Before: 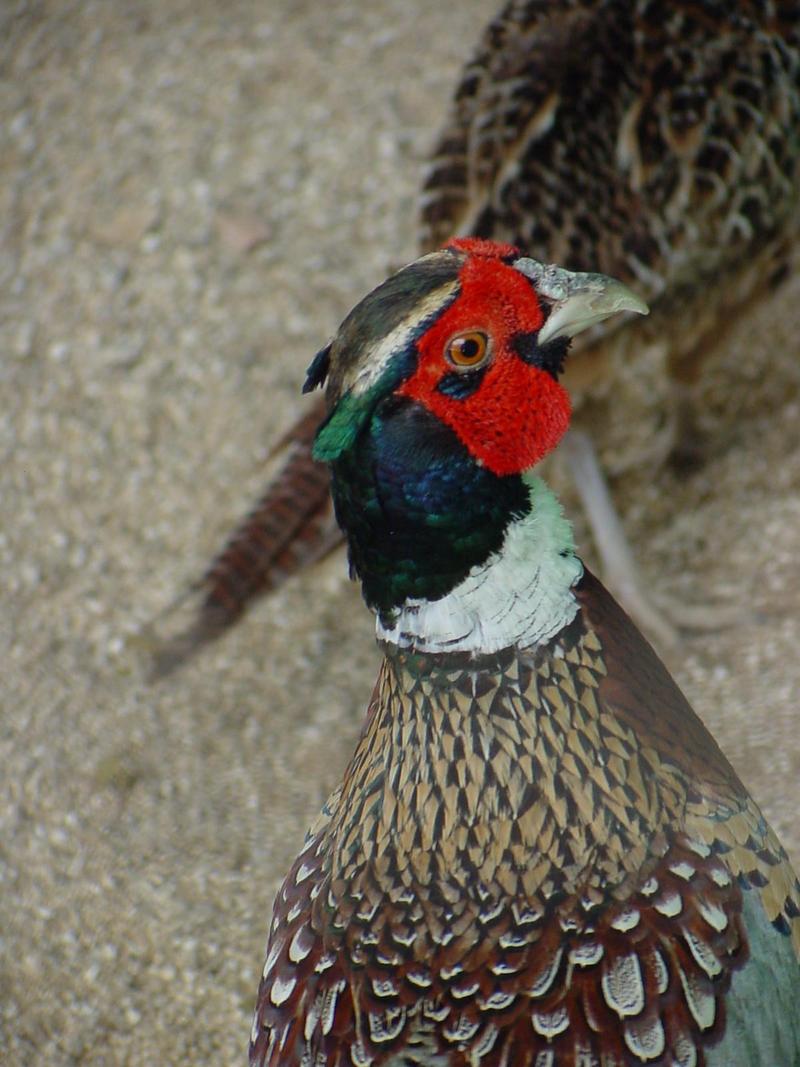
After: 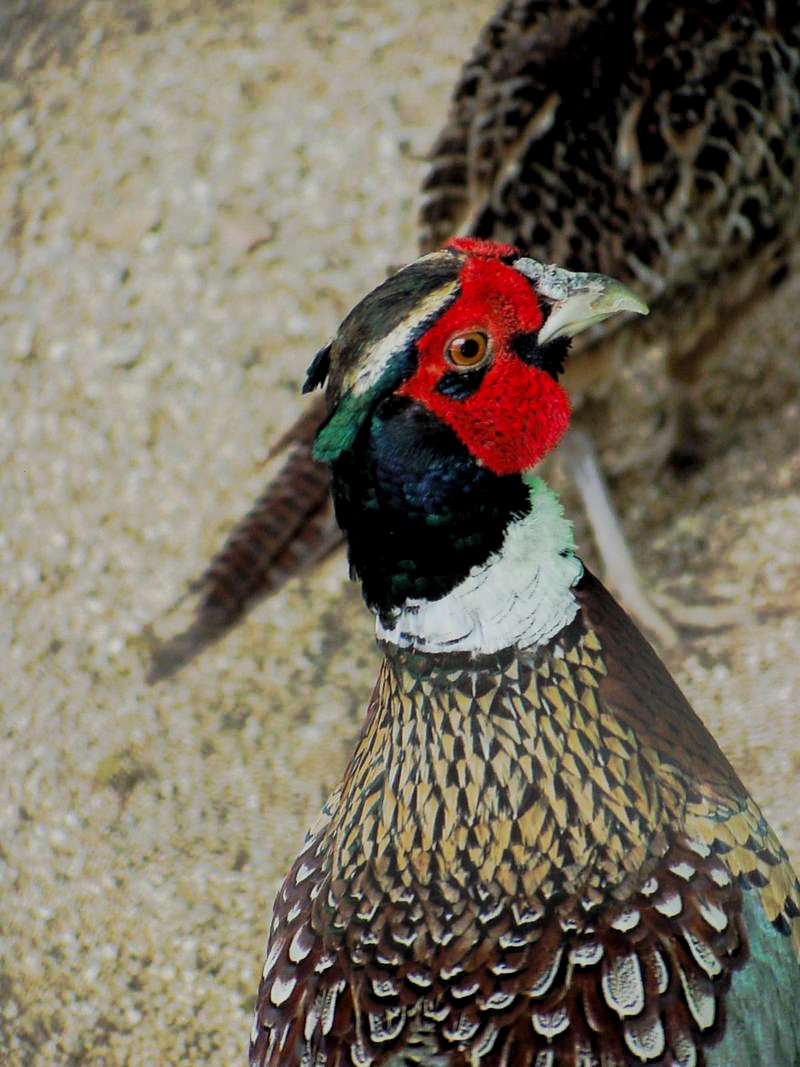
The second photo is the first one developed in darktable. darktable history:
local contrast: highlights 100%, shadows 100%, detail 120%, midtone range 0.2
levels: levels [0.016, 0.484, 0.953]
tone curve: curves: ch0 [(0, 0) (0.003, 0.003) (0.011, 0.011) (0.025, 0.024) (0.044, 0.044) (0.069, 0.068) (0.1, 0.098) (0.136, 0.133) (0.177, 0.174) (0.224, 0.22) (0.277, 0.272) (0.335, 0.329) (0.399, 0.392) (0.468, 0.46) (0.543, 0.607) (0.623, 0.676) (0.709, 0.75) (0.801, 0.828) (0.898, 0.912) (1, 1)], preserve colors none
filmic rgb: black relative exposure -7.65 EV, white relative exposure 4.56 EV, hardness 3.61
